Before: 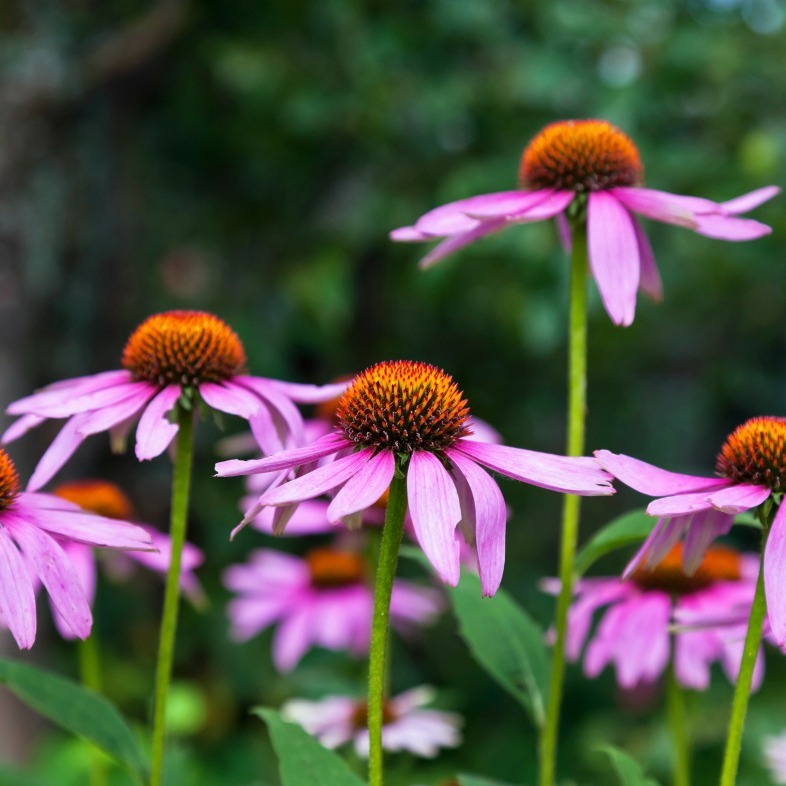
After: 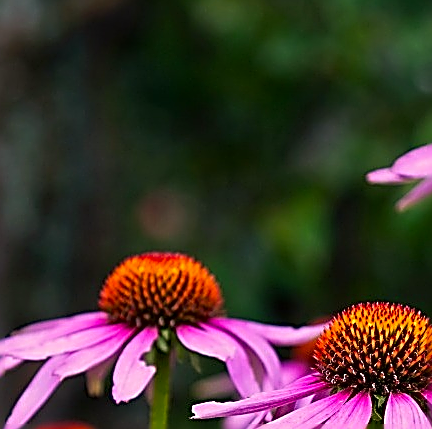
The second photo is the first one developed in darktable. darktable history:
crop and rotate: left 3.037%, top 7.502%, right 41.874%, bottom 37.841%
color correction: highlights a* 12.58, highlights b* 5.55
sharpen: amount 1.993
exposure: exposure -0.215 EV, compensate highlight preservation false
contrast brightness saturation: saturation 0.185
